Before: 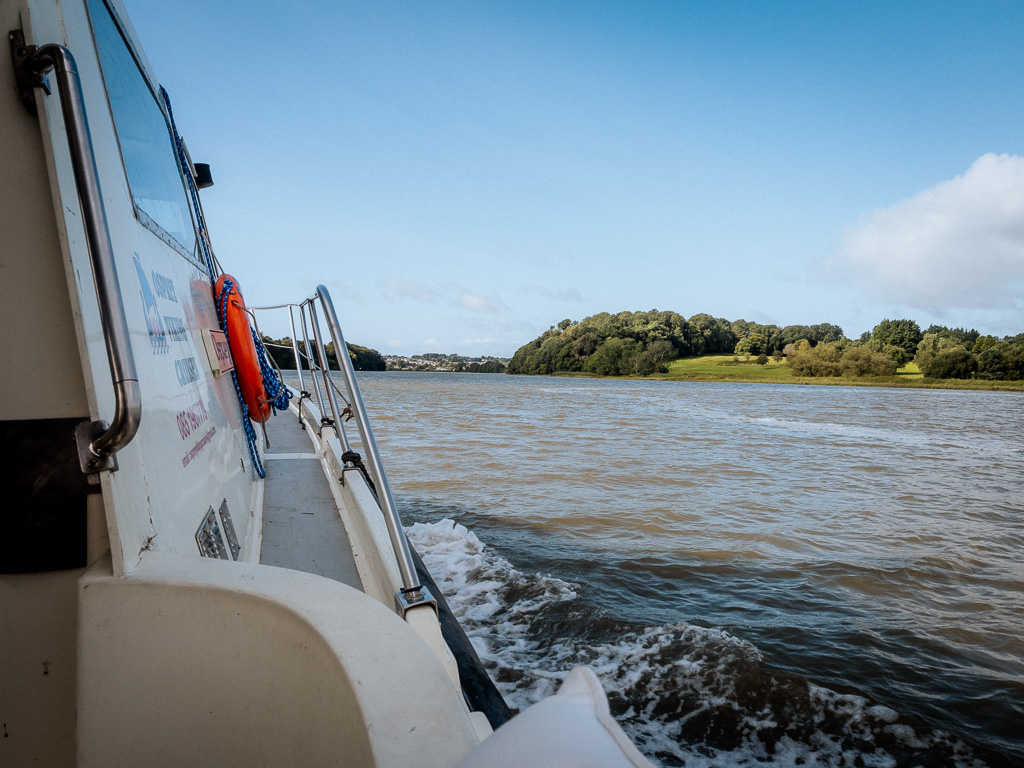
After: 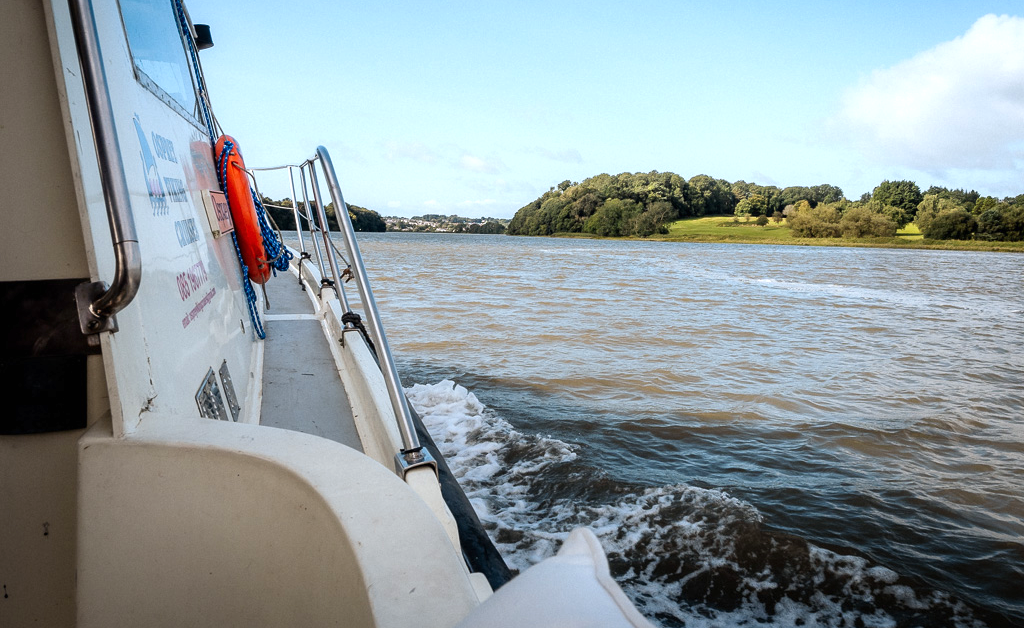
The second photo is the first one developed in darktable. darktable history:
crop and rotate: top 18.147%
exposure: black level correction 0, exposure 0.5 EV, compensate exposure bias true, compensate highlight preservation false
